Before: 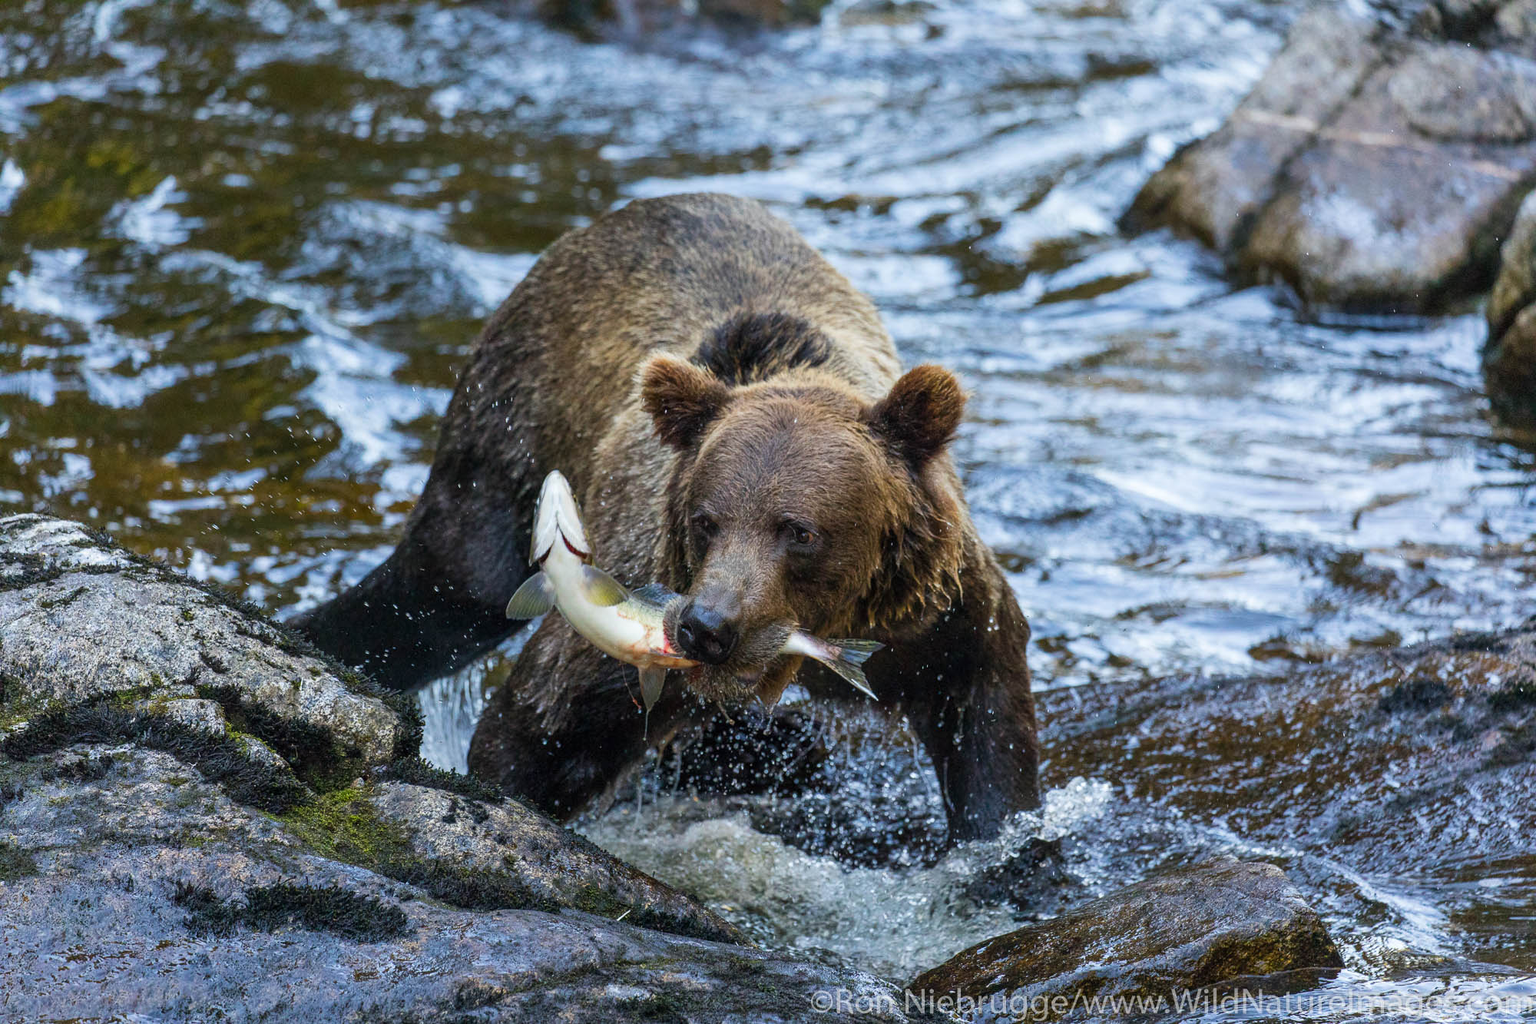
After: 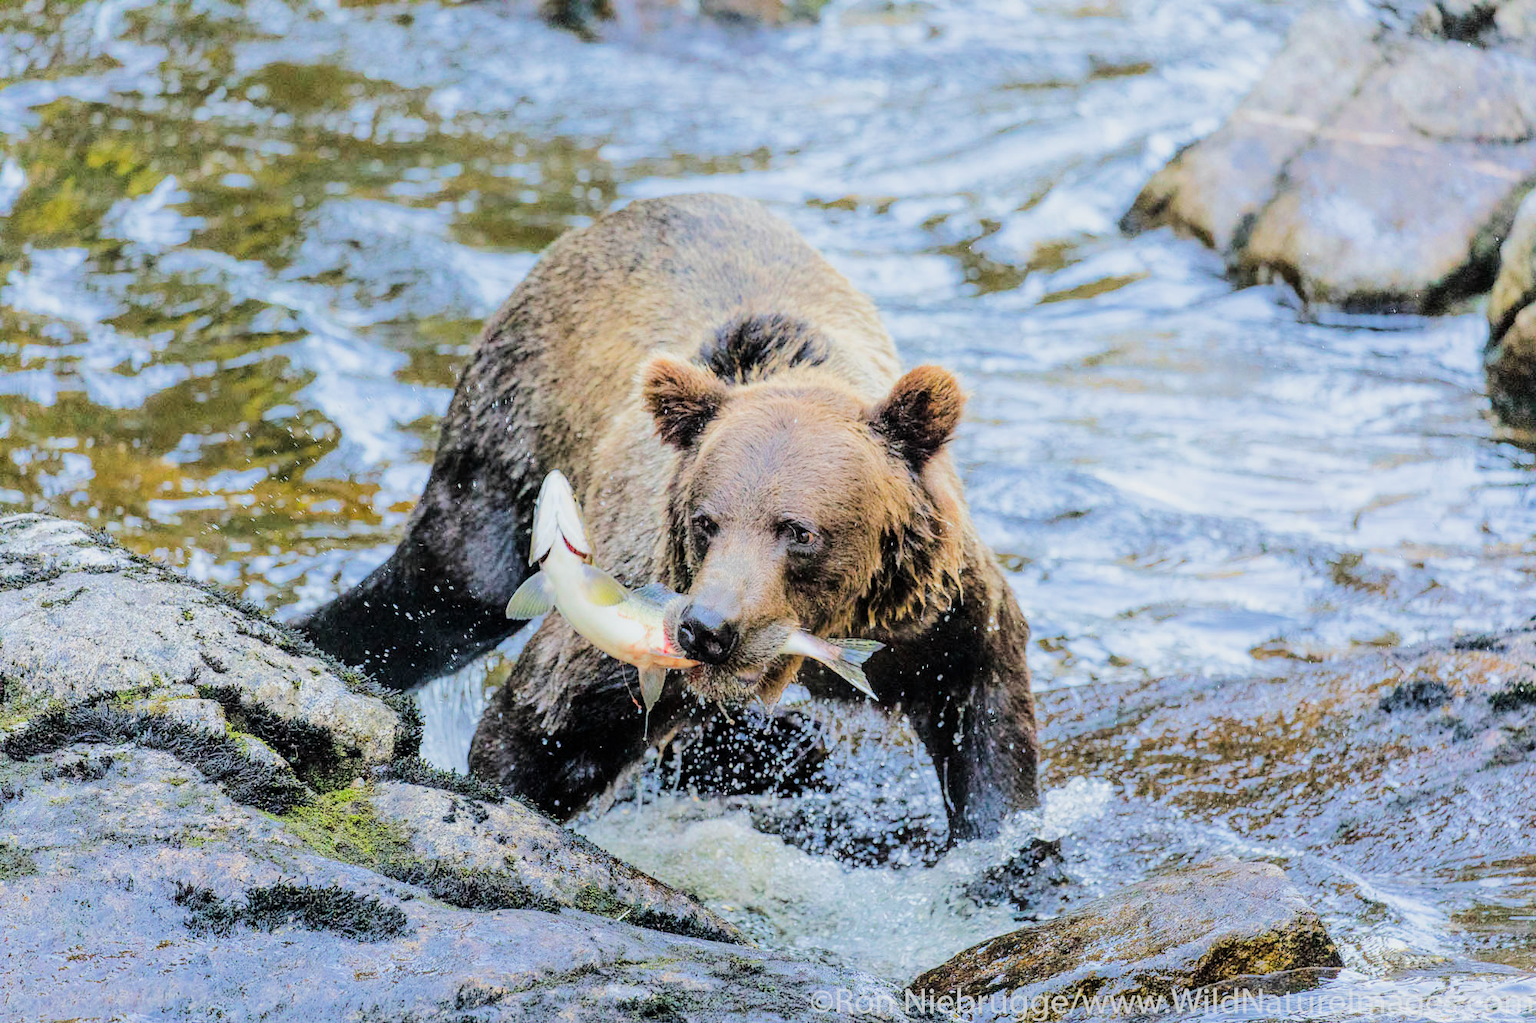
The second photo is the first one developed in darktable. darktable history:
tone equalizer: -7 EV 0.144 EV, -6 EV 0.581 EV, -5 EV 1.17 EV, -4 EV 1.36 EV, -3 EV 1.12 EV, -2 EV 0.6 EV, -1 EV 0.167 EV, edges refinement/feathering 500, mask exposure compensation -1.57 EV, preserve details no
filmic rgb: black relative exposure -7.65 EV, white relative exposure 4.56 EV, hardness 3.61
exposure: black level correction 0, exposure 0.858 EV, compensate highlight preservation false
